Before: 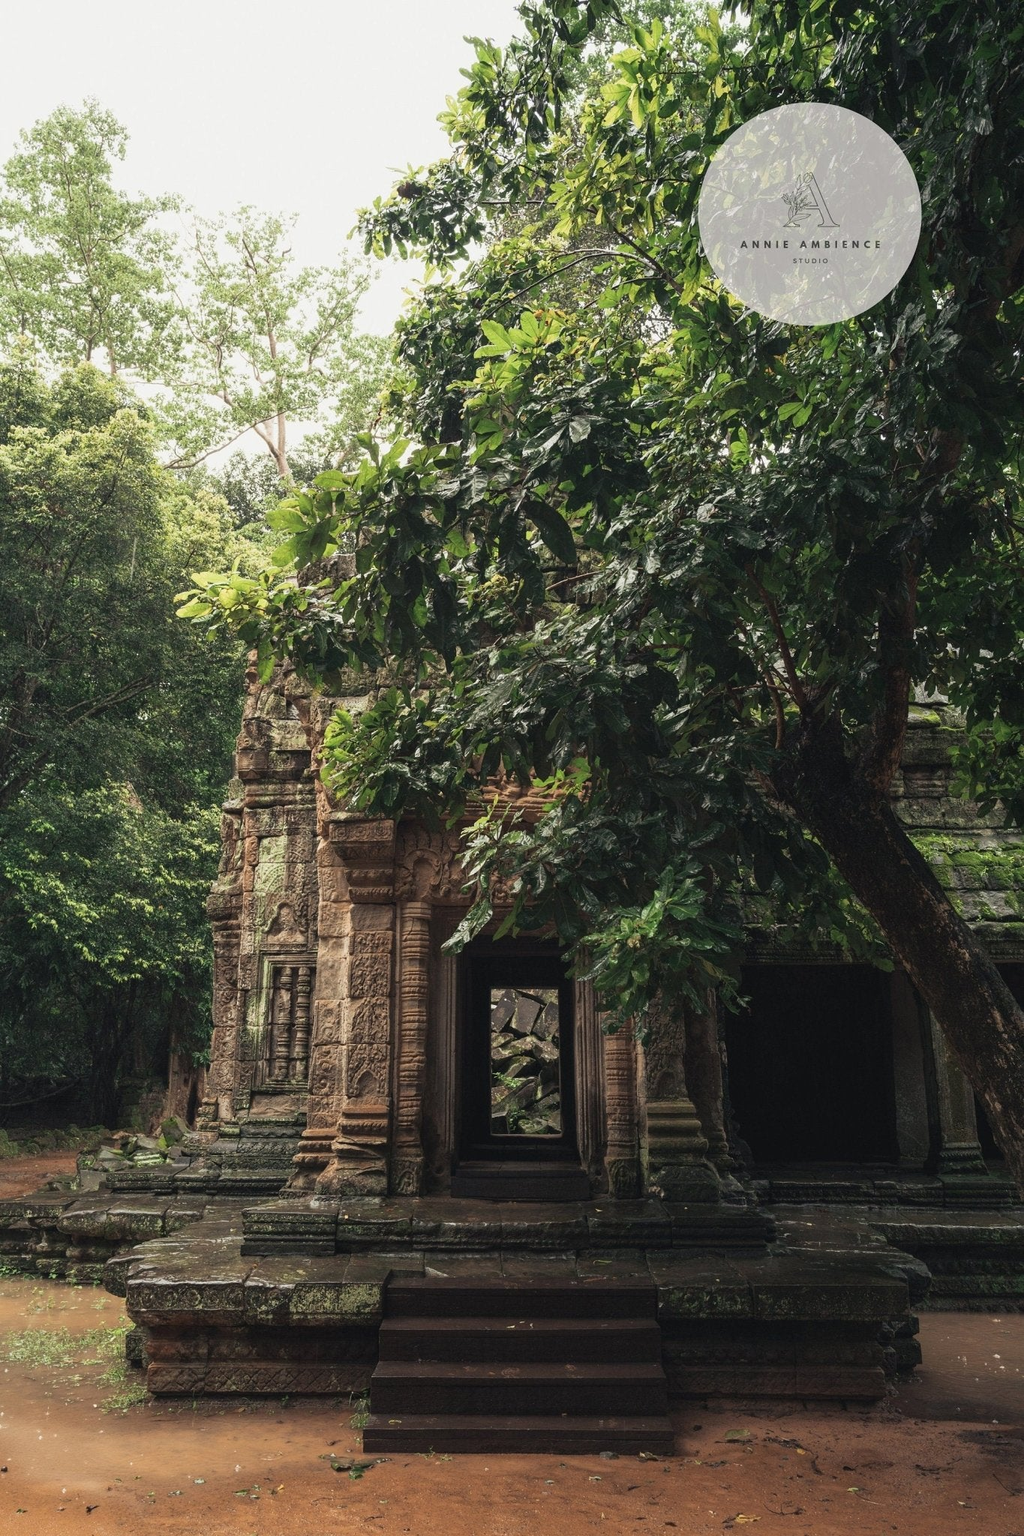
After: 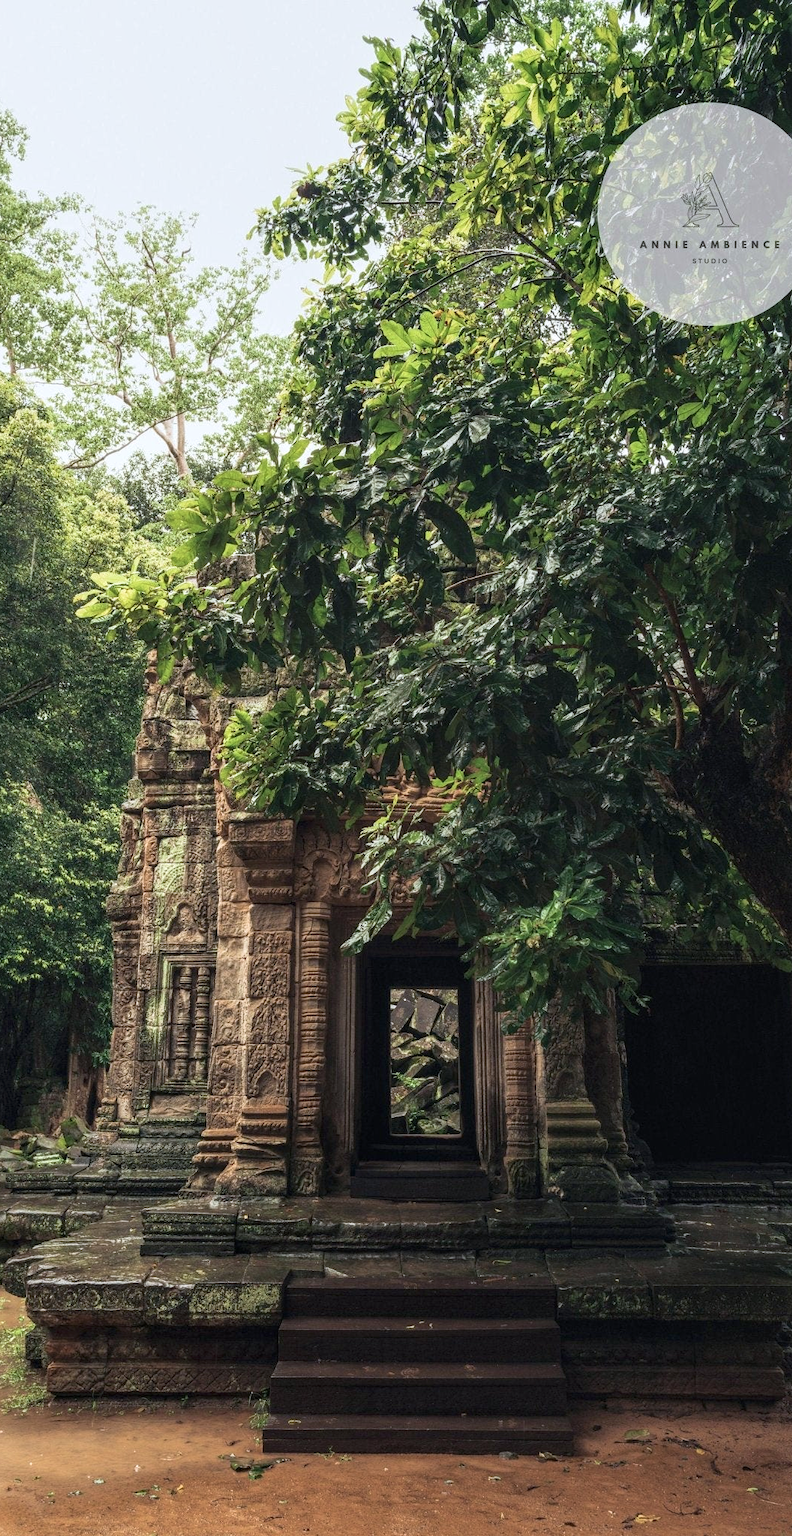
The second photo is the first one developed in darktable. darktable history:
crop: left 9.88%, right 12.664%
white balance: red 0.976, blue 1.04
local contrast: detail 130%
velvia: on, module defaults
